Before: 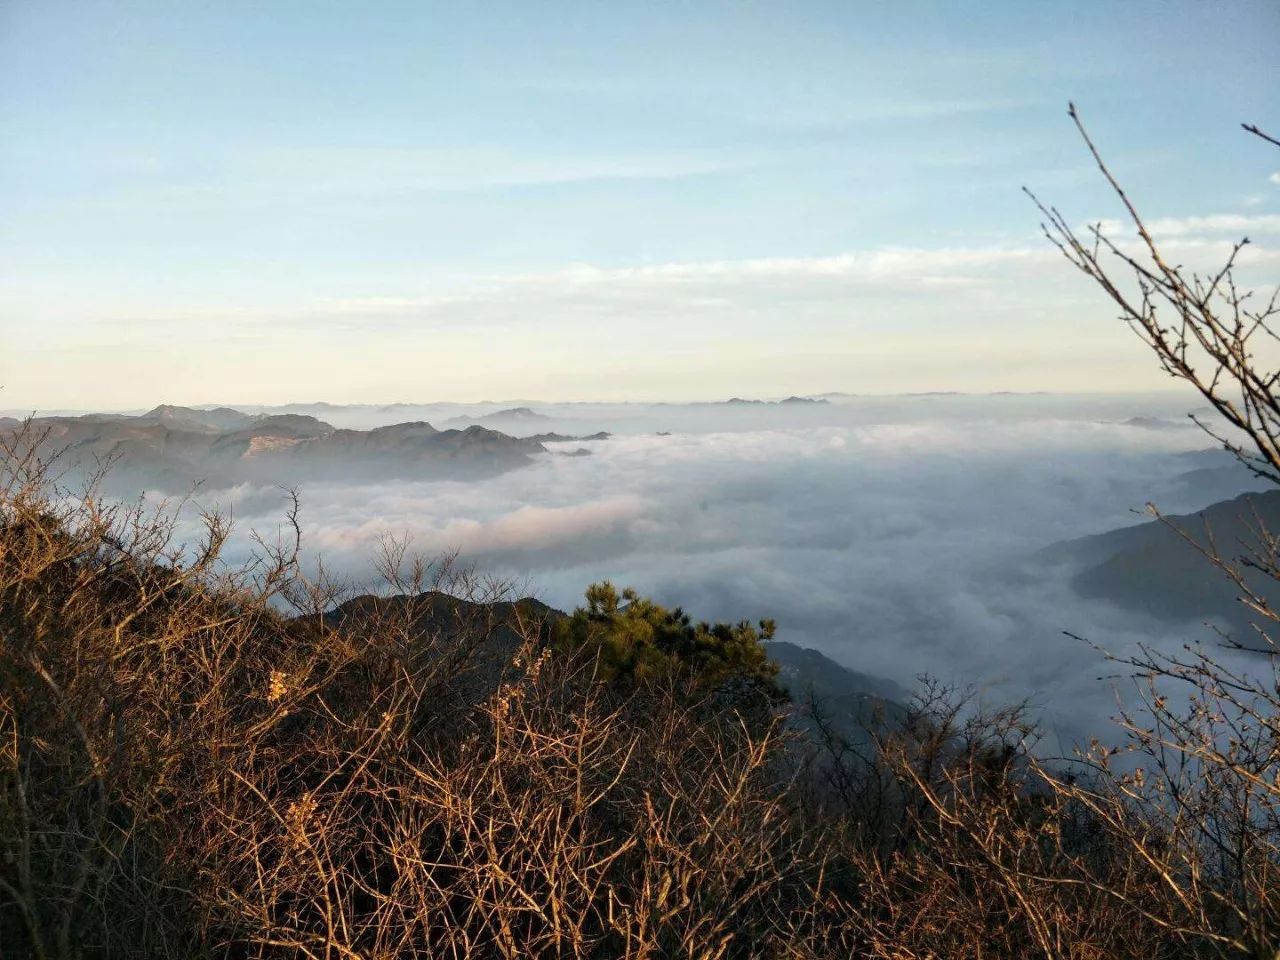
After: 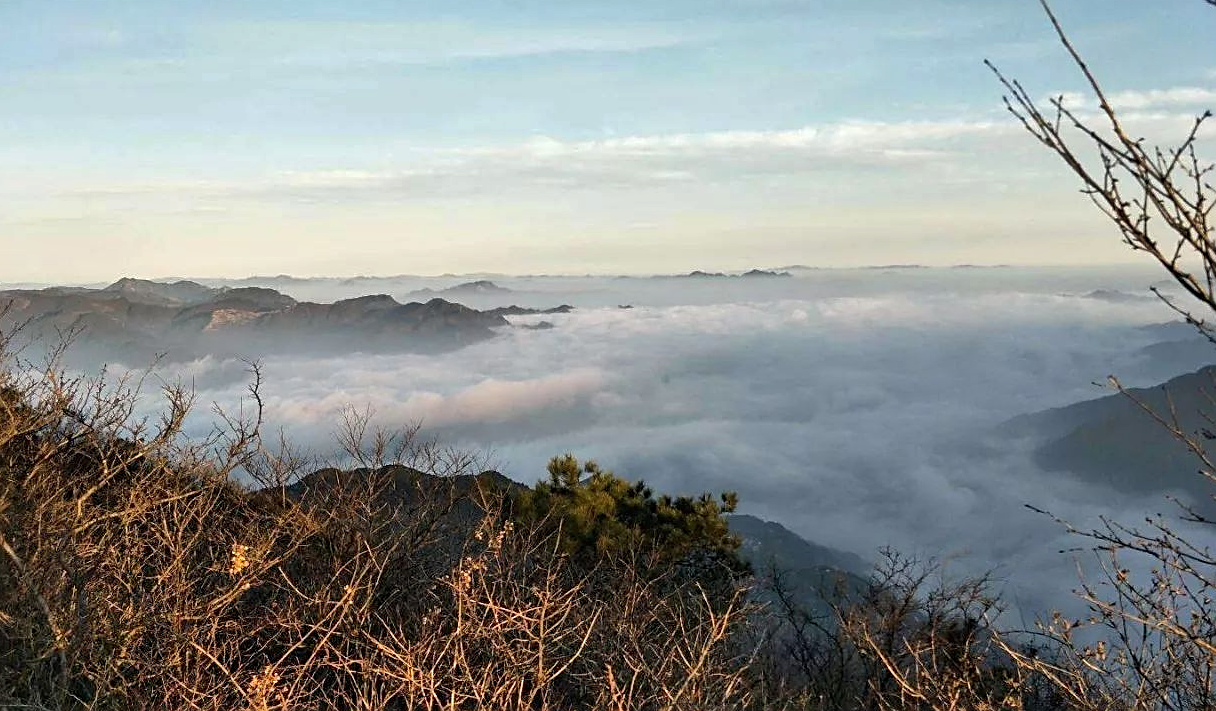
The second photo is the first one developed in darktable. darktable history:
sharpen: on, module defaults
crop and rotate: left 2.991%, top 13.302%, right 1.981%, bottom 12.636%
shadows and highlights: soften with gaussian
